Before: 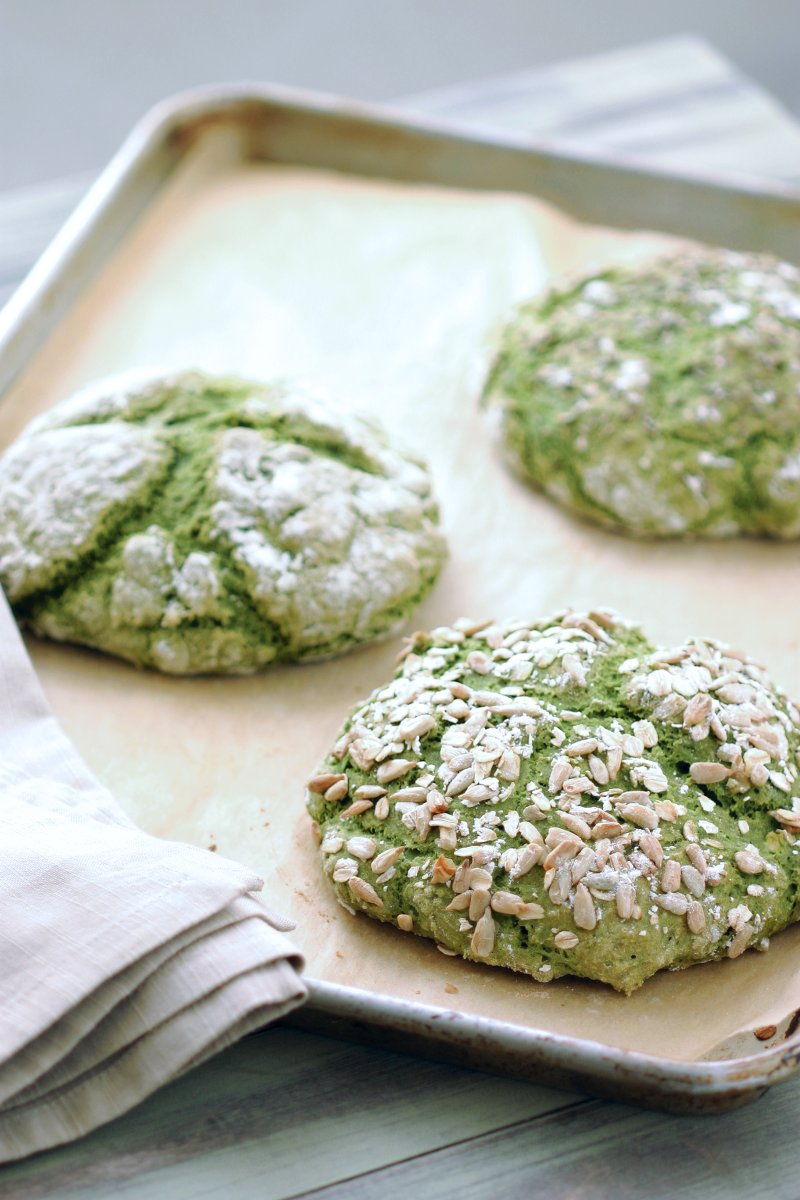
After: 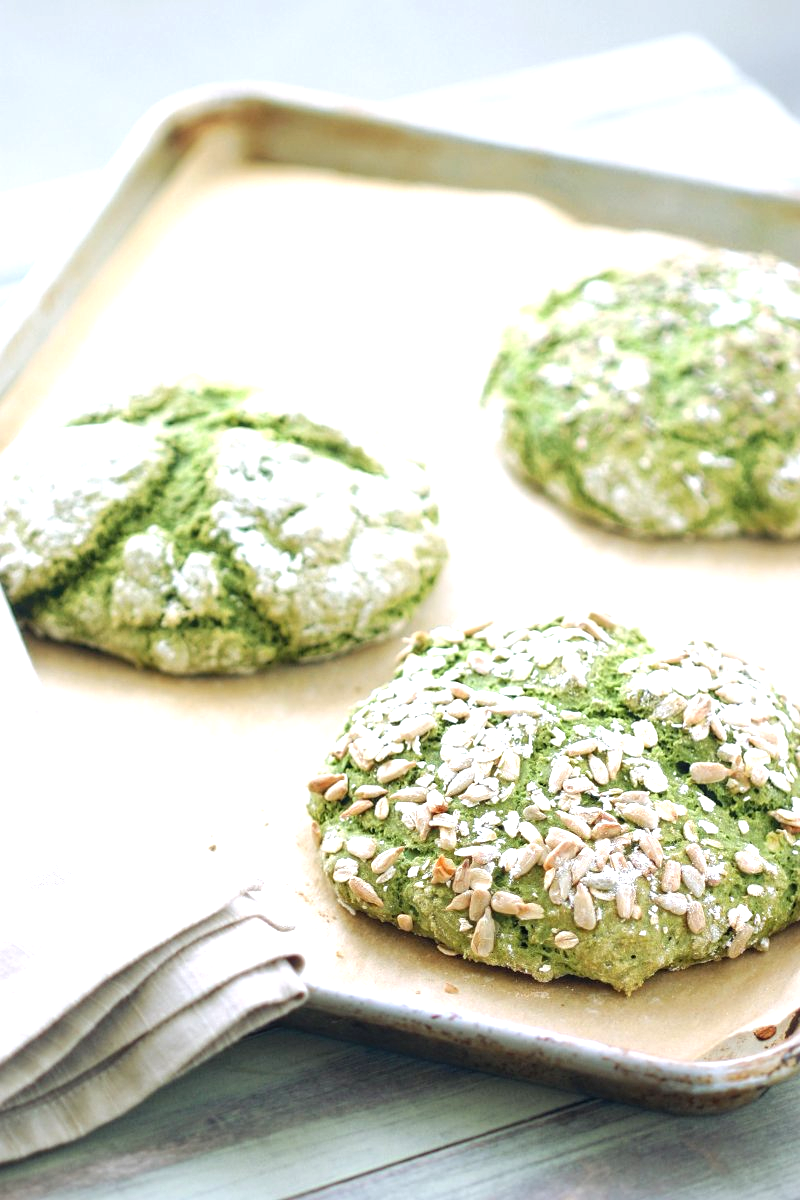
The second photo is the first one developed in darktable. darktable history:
sharpen: amount 0.211
exposure: exposure 0.807 EV, compensate highlight preservation false
local contrast: detail 110%
